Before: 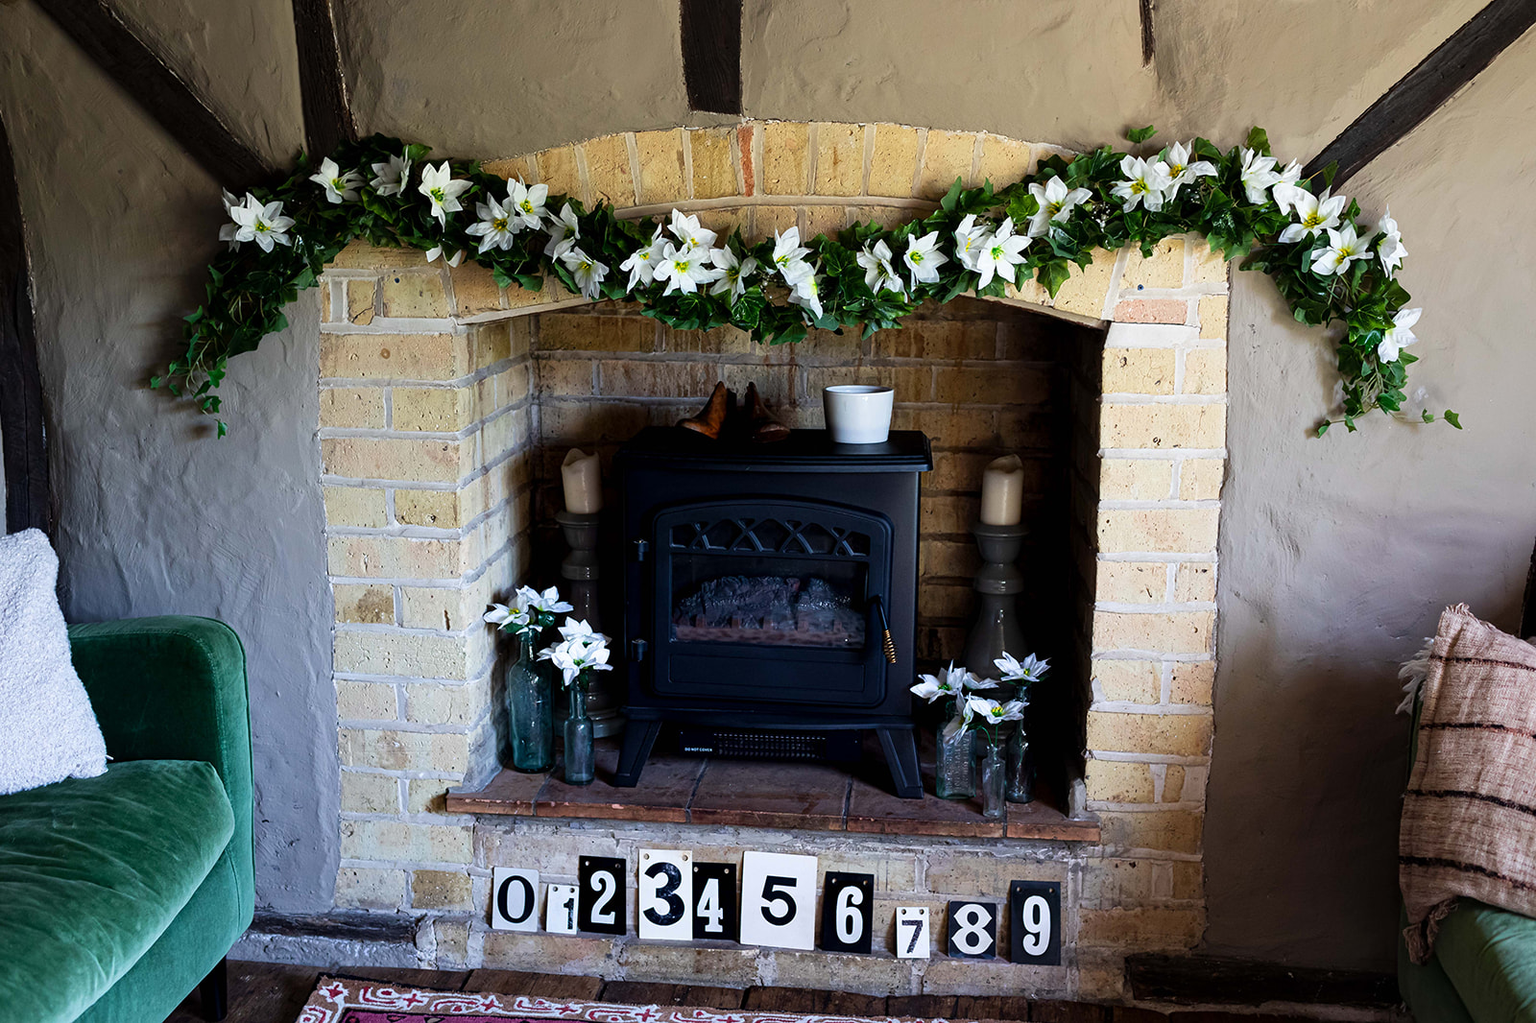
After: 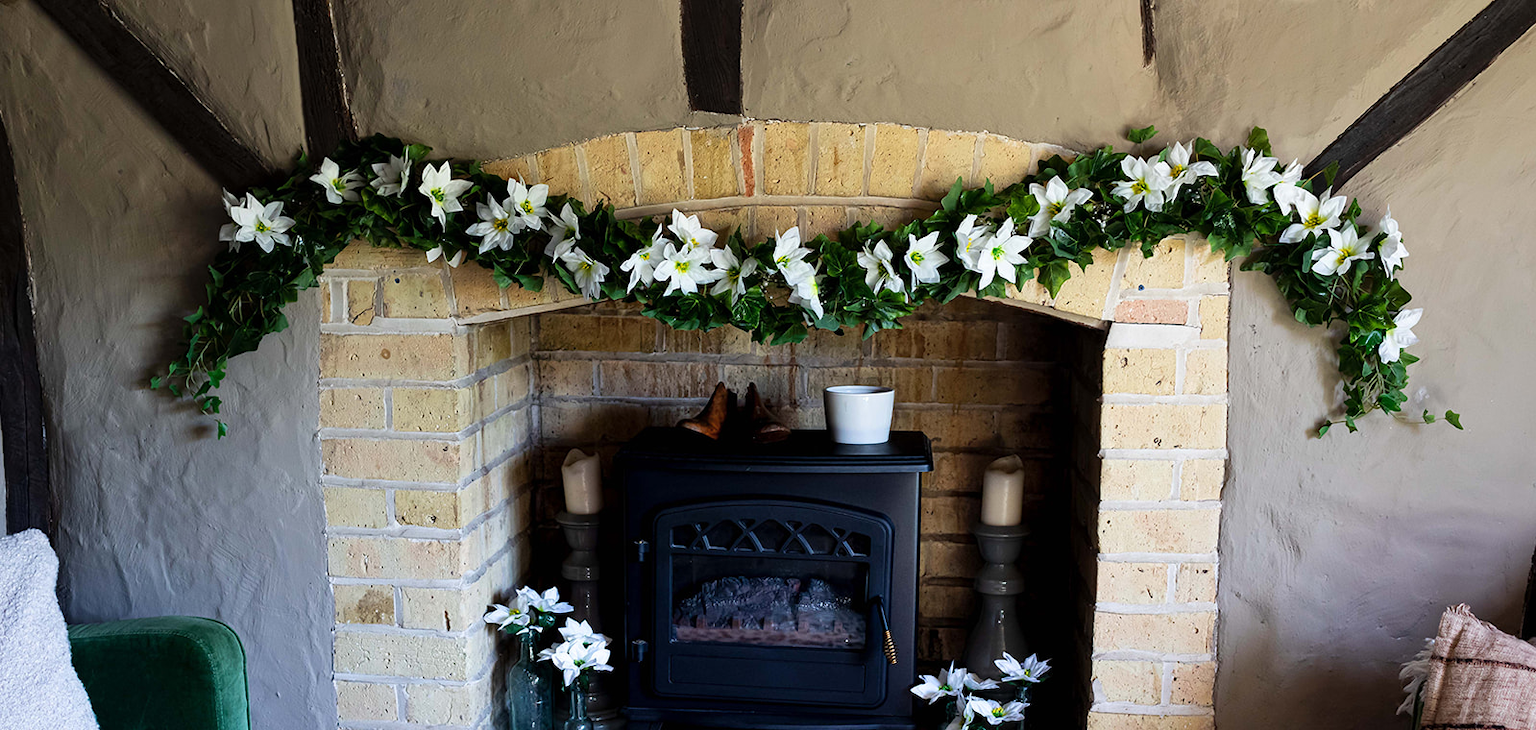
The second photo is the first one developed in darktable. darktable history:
shadows and highlights: shadows 32.09, highlights -32.84, soften with gaussian
crop: right 0%, bottom 28.652%
